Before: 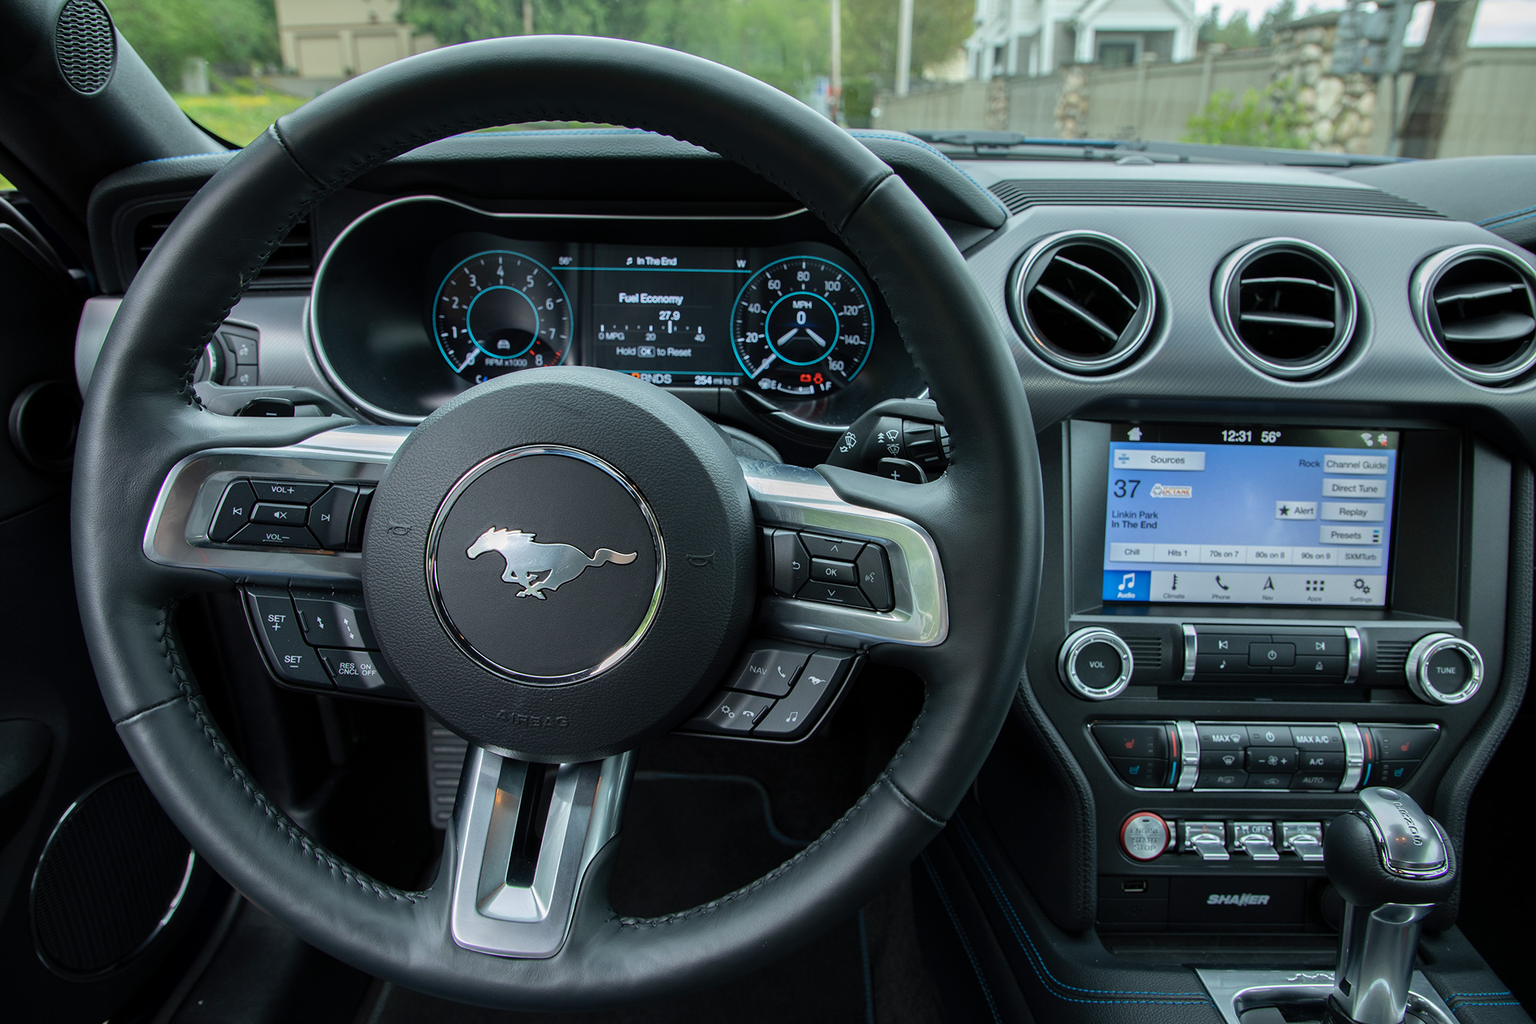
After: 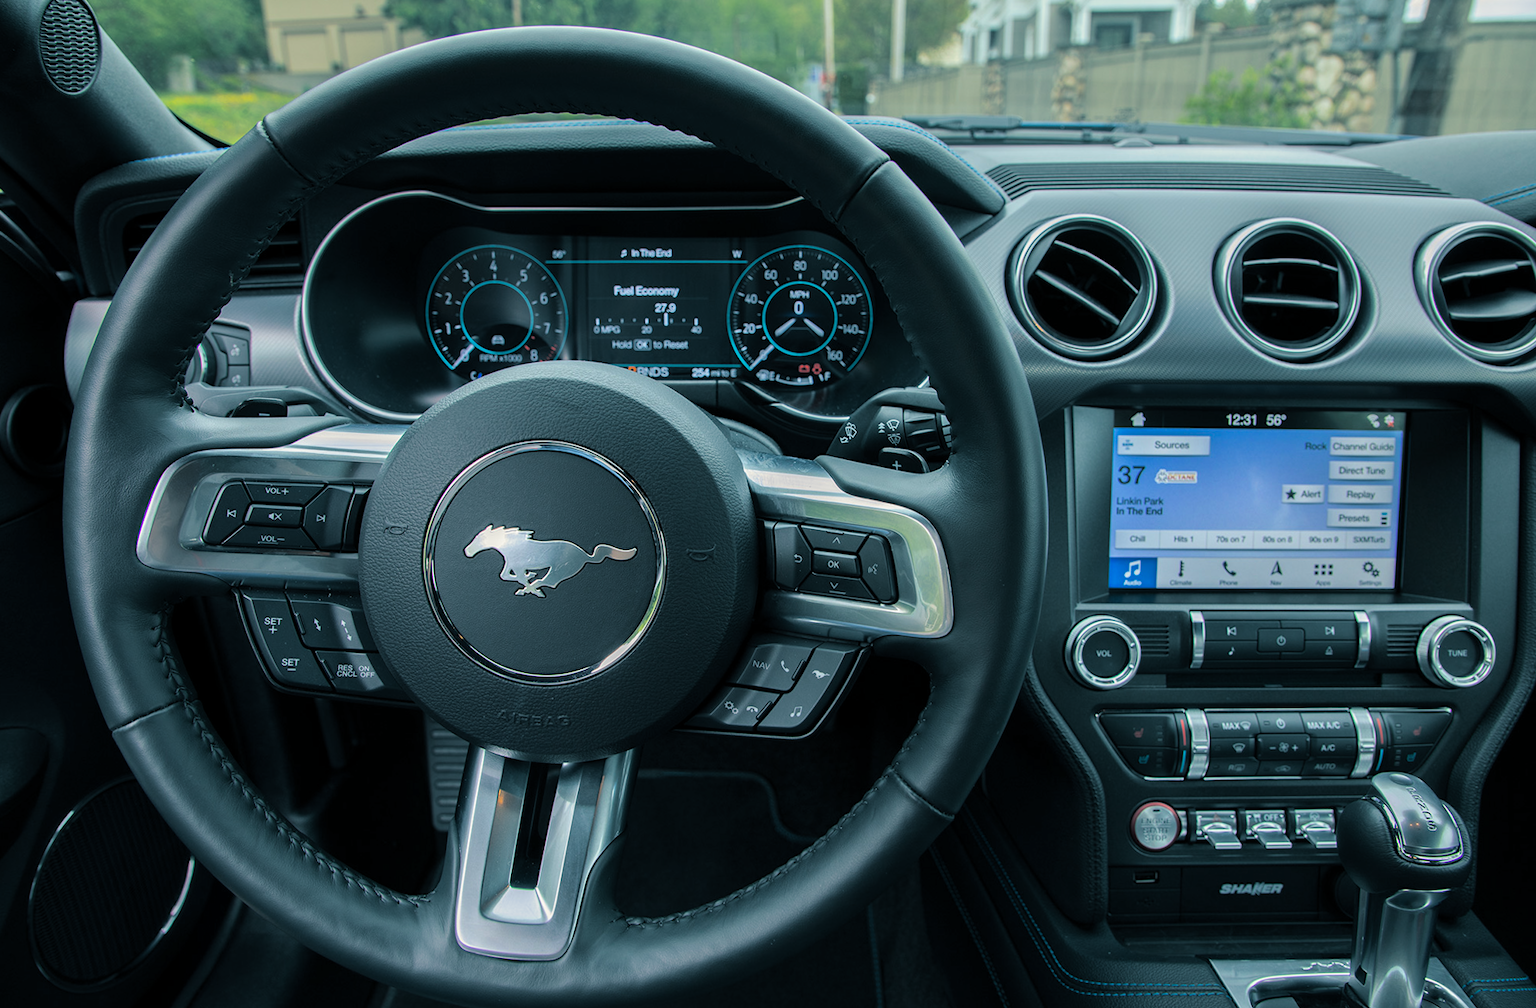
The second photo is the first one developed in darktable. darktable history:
rotate and perspective: rotation -1°, crop left 0.011, crop right 0.989, crop top 0.025, crop bottom 0.975
color balance rgb: linear chroma grading › shadows -8%, linear chroma grading › global chroma 10%, perceptual saturation grading › global saturation 2%, perceptual saturation grading › highlights -2%, perceptual saturation grading › mid-tones 4%, perceptual saturation grading › shadows 8%, perceptual brilliance grading › global brilliance 2%, perceptual brilliance grading › highlights -4%, global vibrance 16%, saturation formula JzAzBz (2021)
split-toning: shadows › hue 205.2°, shadows › saturation 0.43, highlights › hue 54°, highlights › saturation 0.54
